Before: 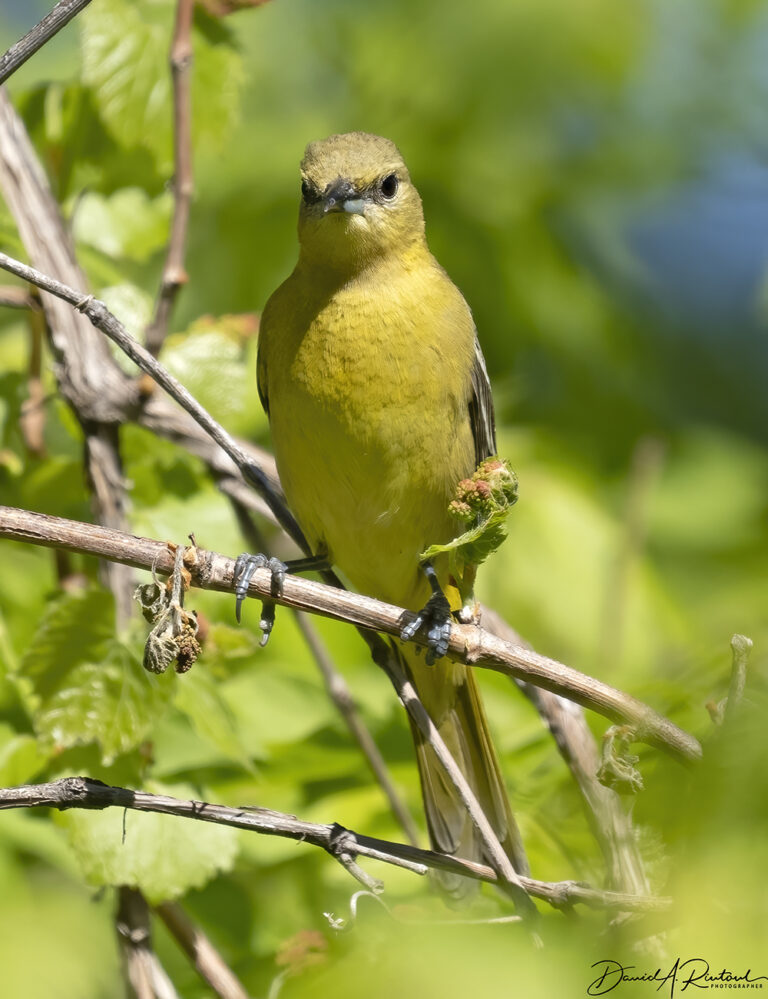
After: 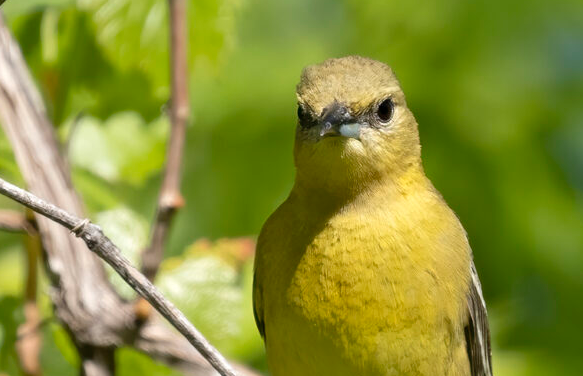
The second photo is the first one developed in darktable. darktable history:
crop: left 0.525%, top 7.636%, right 23.543%, bottom 54.724%
